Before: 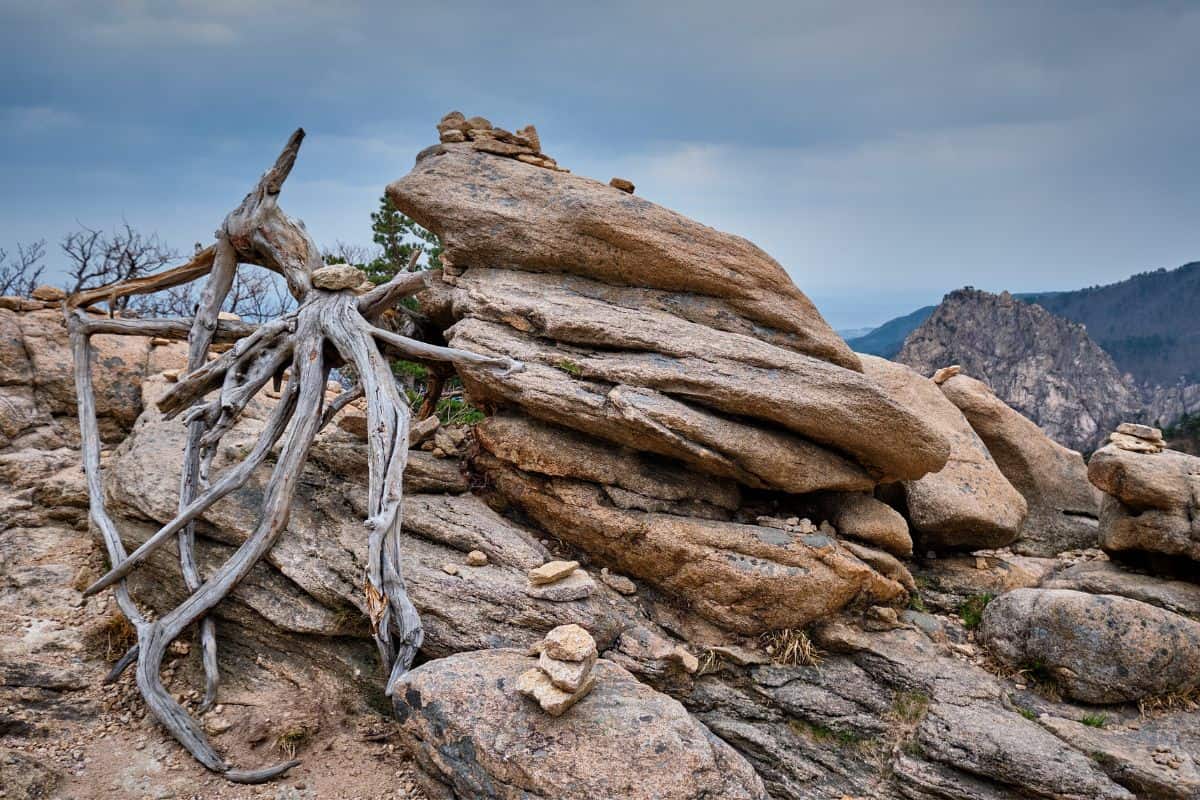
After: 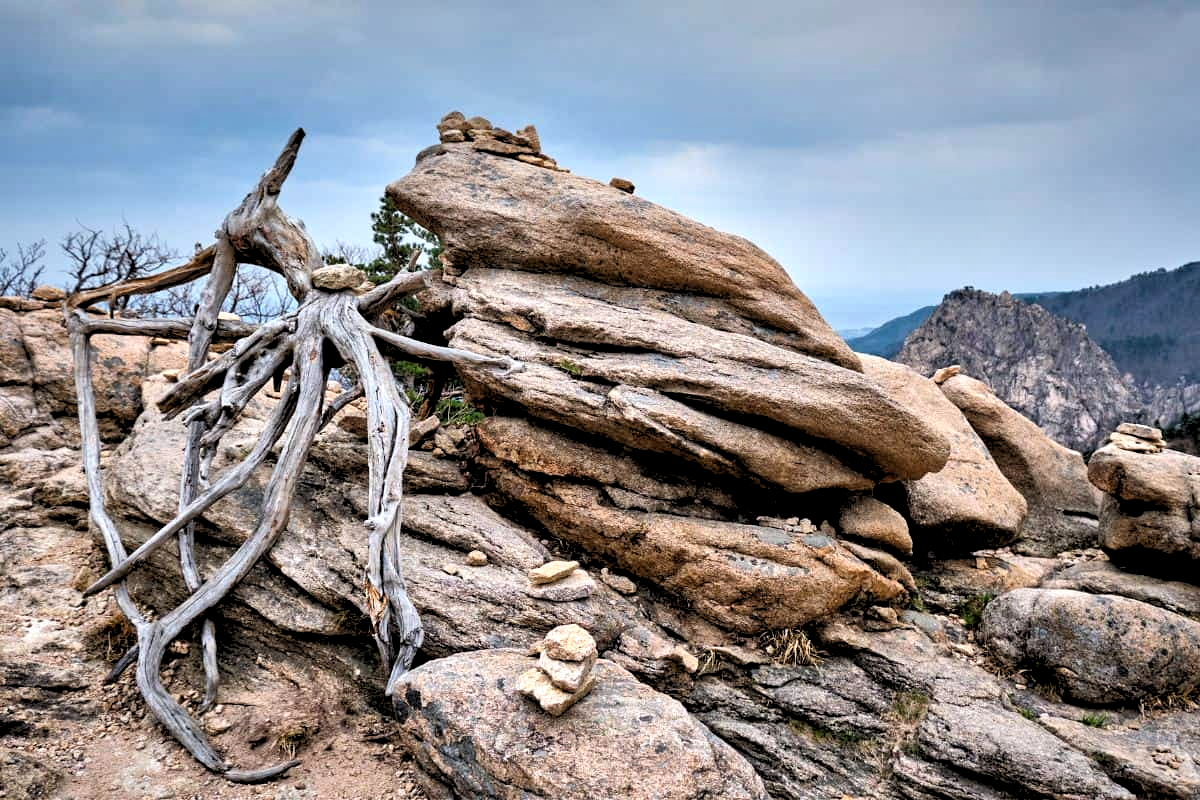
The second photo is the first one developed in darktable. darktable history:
rgb levels: levels [[0.013, 0.434, 0.89], [0, 0.5, 1], [0, 0.5, 1]]
tone equalizer: -8 EV -0.417 EV, -7 EV -0.389 EV, -6 EV -0.333 EV, -5 EV -0.222 EV, -3 EV 0.222 EV, -2 EV 0.333 EV, -1 EV 0.389 EV, +0 EV 0.417 EV, edges refinement/feathering 500, mask exposure compensation -1.57 EV, preserve details no
local contrast: mode bilateral grid, contrast 20, coarseness 50, detail 120%, midtone range 0.2
